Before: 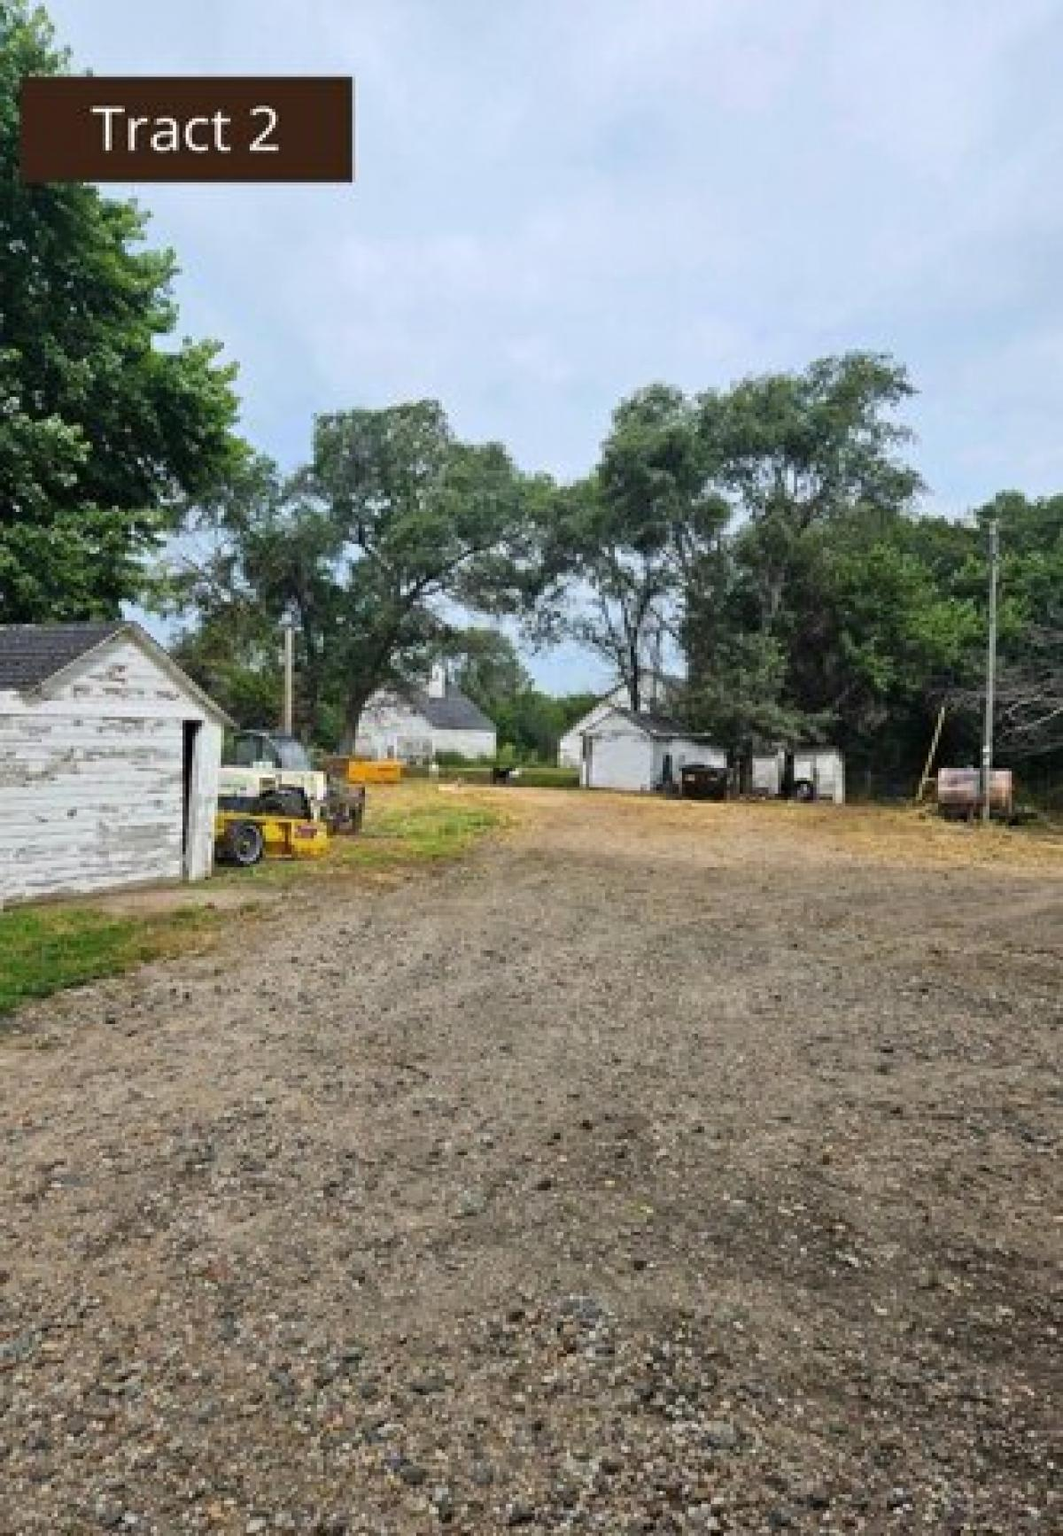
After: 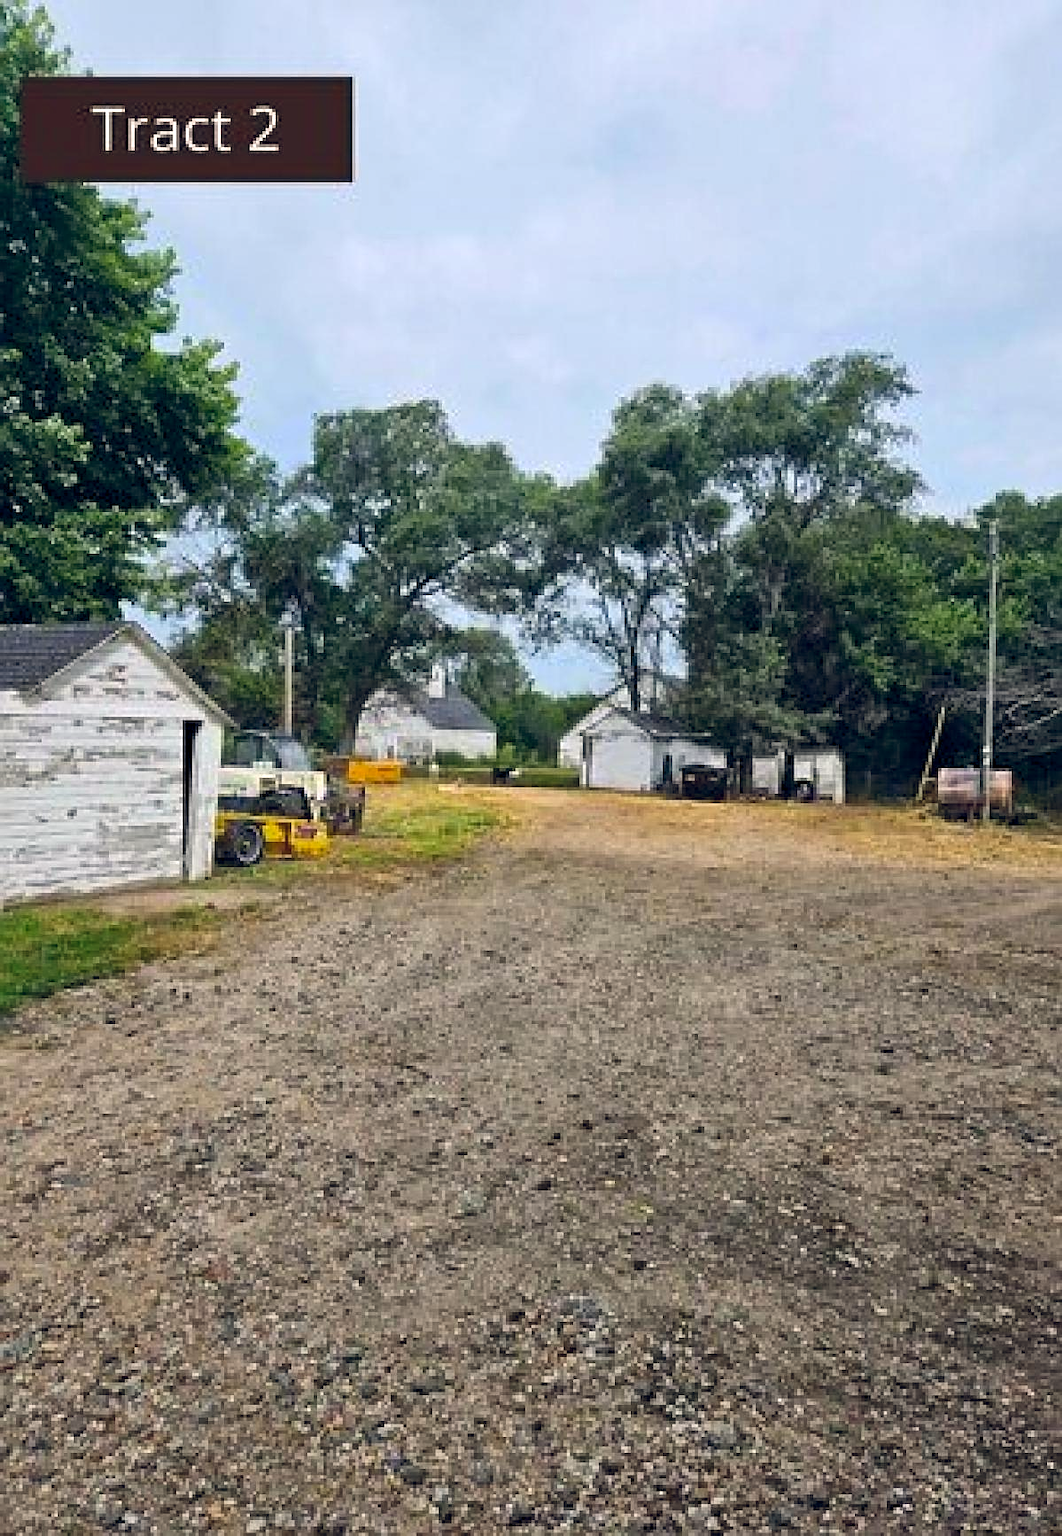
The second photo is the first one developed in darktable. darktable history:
color balance rgb: shadows lift › hue 87.51°, highlights gain › chroma 0.68%, highlights gain › hue 55.1°, global offset › chroma 0.13%, global offset › hue 253.66°, linear chroma grading › global chroma 0.5%, perceptual saturation grading › global saturation 16.38%
color correction: saturation 0.99
sharpen: amount 0.55
local contrast: mode bilateral grid, contrast 20, coarseness 50, detail 120%, midtone range 0.2
